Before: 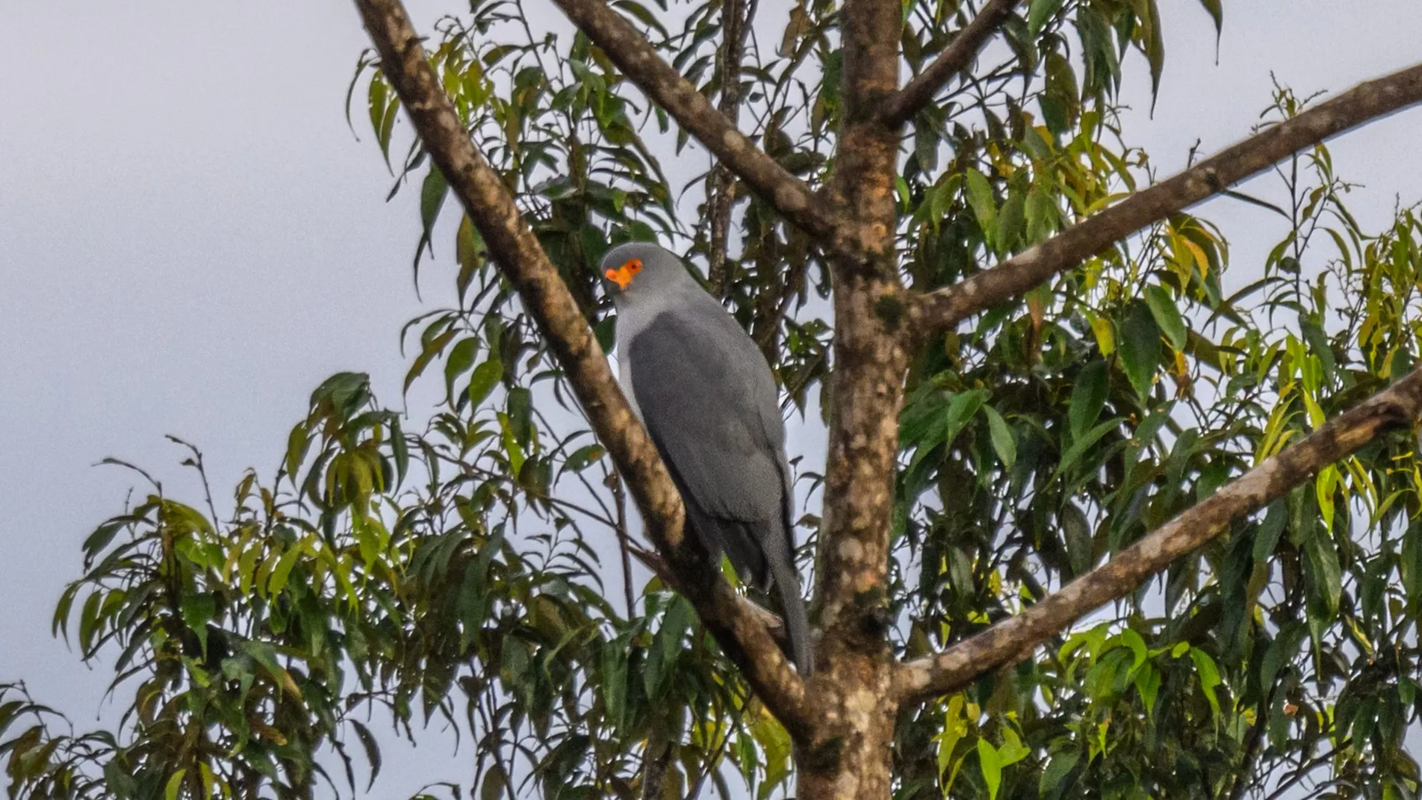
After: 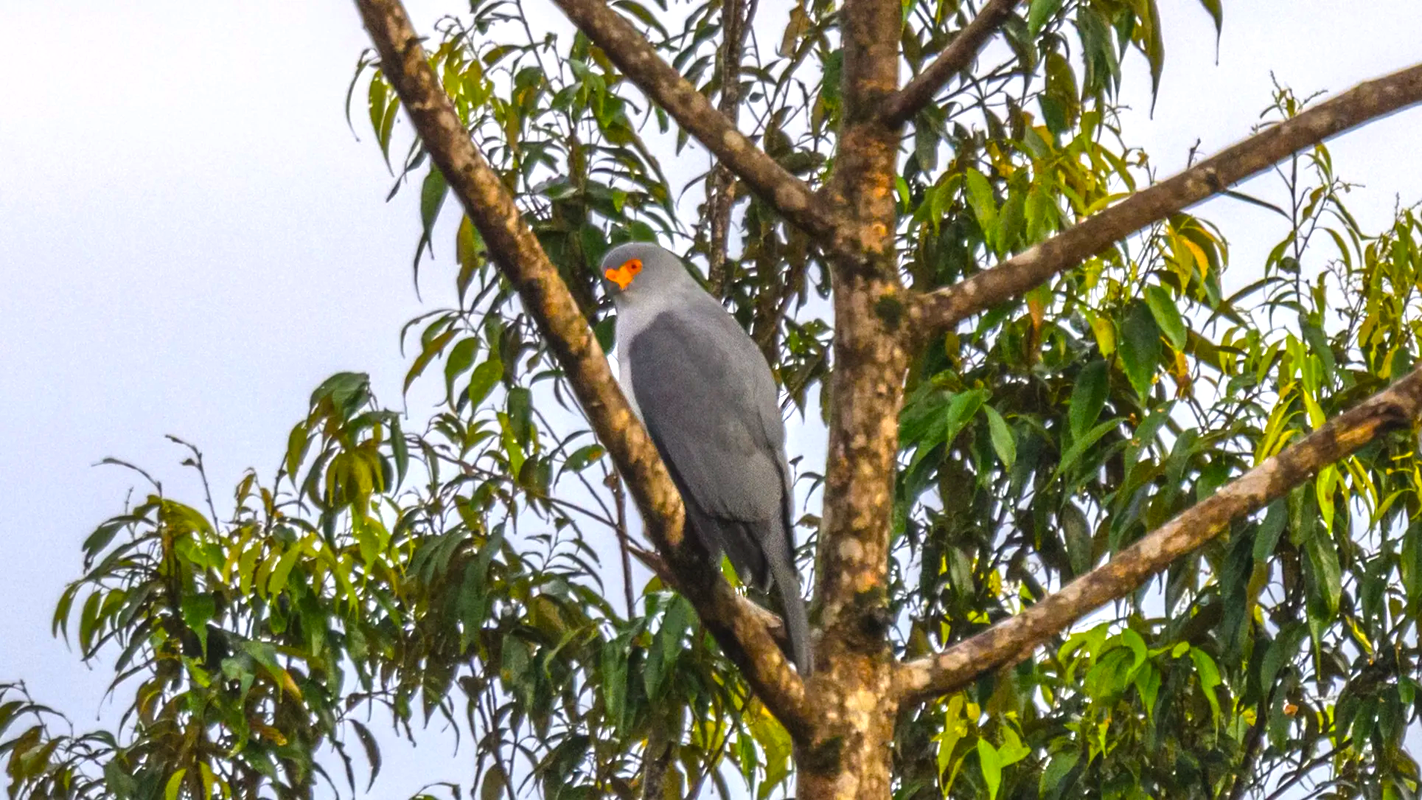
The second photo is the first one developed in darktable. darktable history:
color balance rgb: perceptual saturation grading › global saturation 25%, global vibrance 20%
exposure: black level correction -0.002, exposure 0.708 EV, compensate exposure bias true, compensate highlight preservation false
